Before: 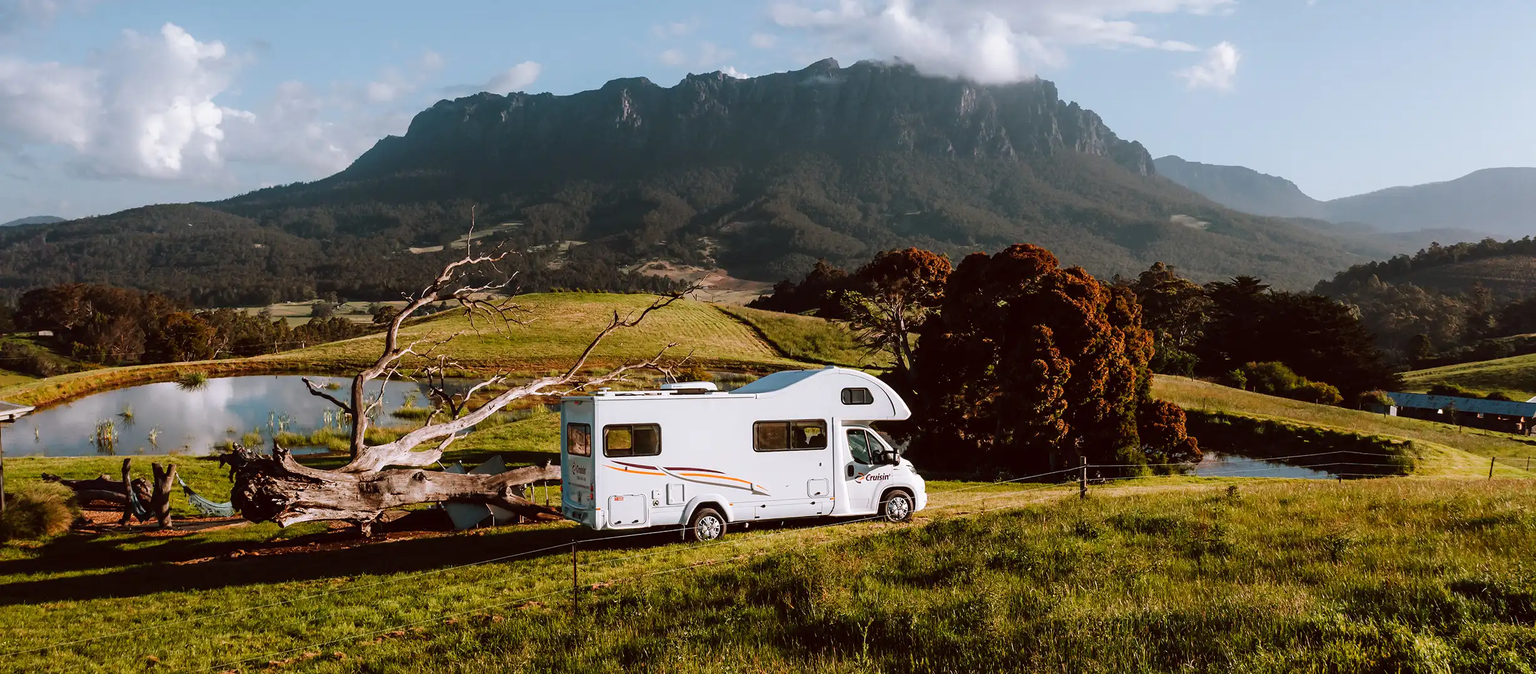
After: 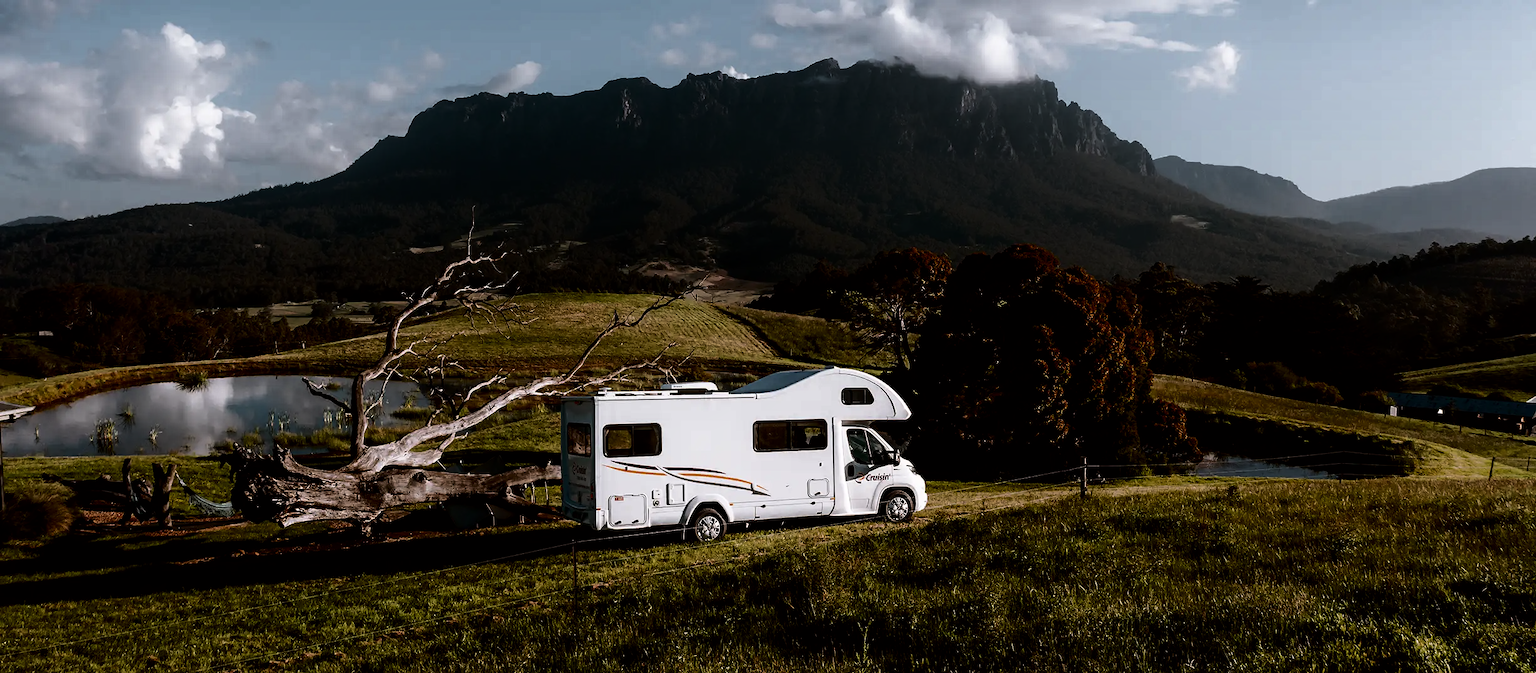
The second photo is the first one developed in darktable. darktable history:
levels: levels [0, 0.618, 1]
shadows and highlights: shadows -62.32, white point adjustment -5.22, highlights 61.59
local contrast: mode bilateral grid, contrast 20, coarseness 50, detail 120%, midtone range 0.2
